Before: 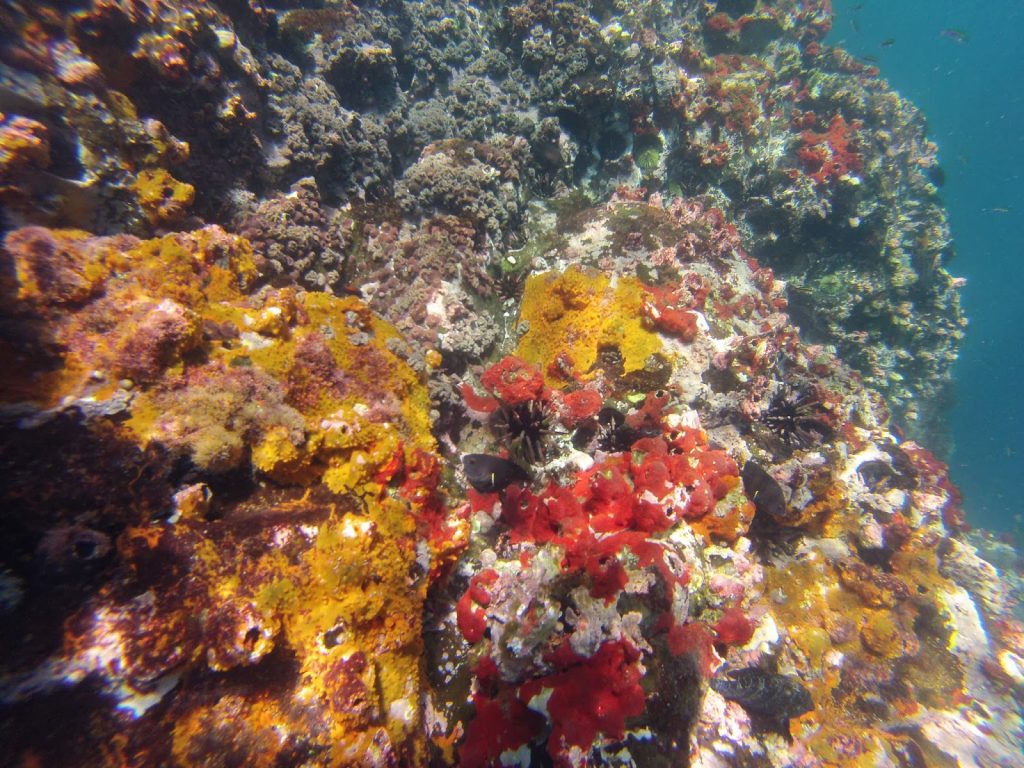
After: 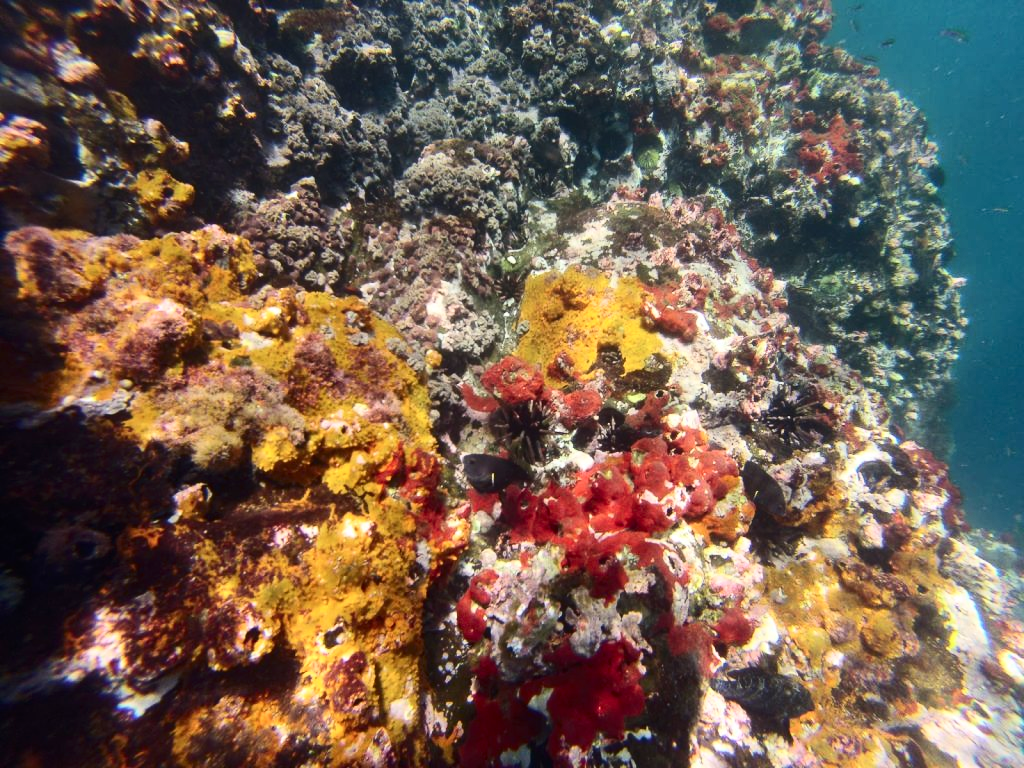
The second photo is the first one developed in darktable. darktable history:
contrast brightness saturation: contrast 0.272
tone equalizer: on, module defaults
